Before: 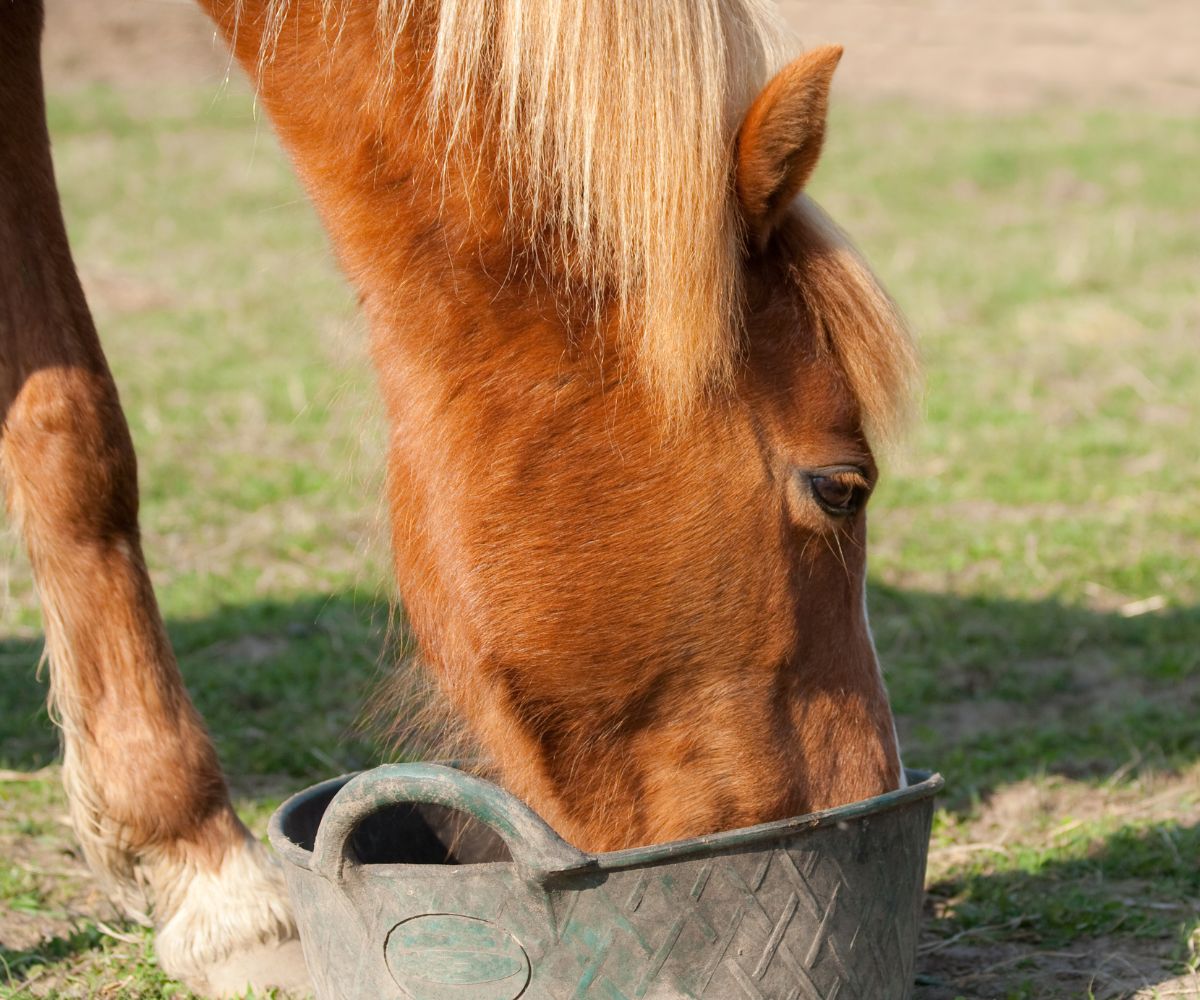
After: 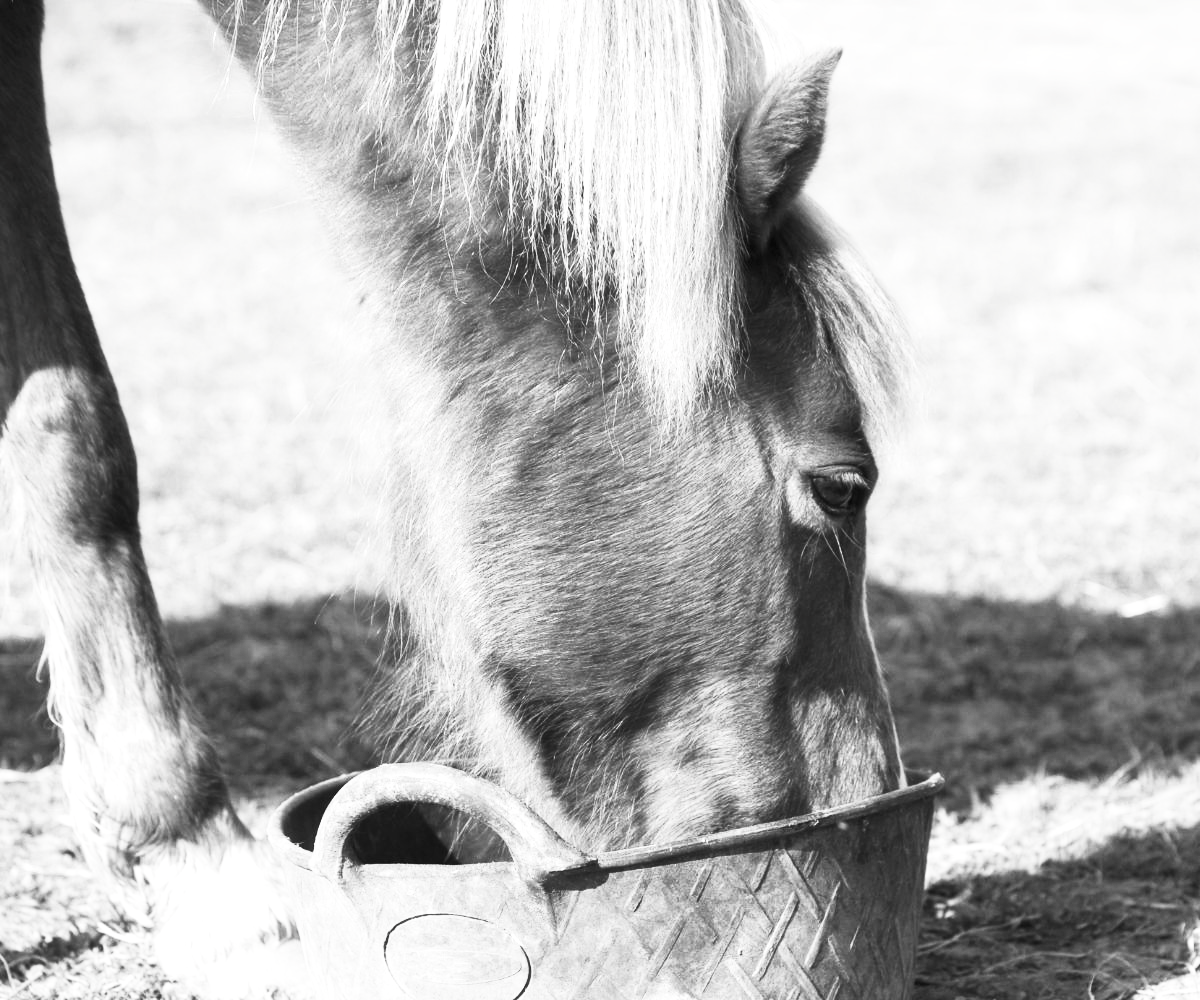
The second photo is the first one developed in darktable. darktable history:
exposure: compensate exposure bias true, compensate highlight preservation false
contrast brightness saturation: contrast 0.55, brightness 0.479, saturation -0.997
local contrast: mode bilateral grid, contrast 19, coarseness 51, detail 119%, midtone range 0.2
levels: levels [0, 0.492, 0.984]
